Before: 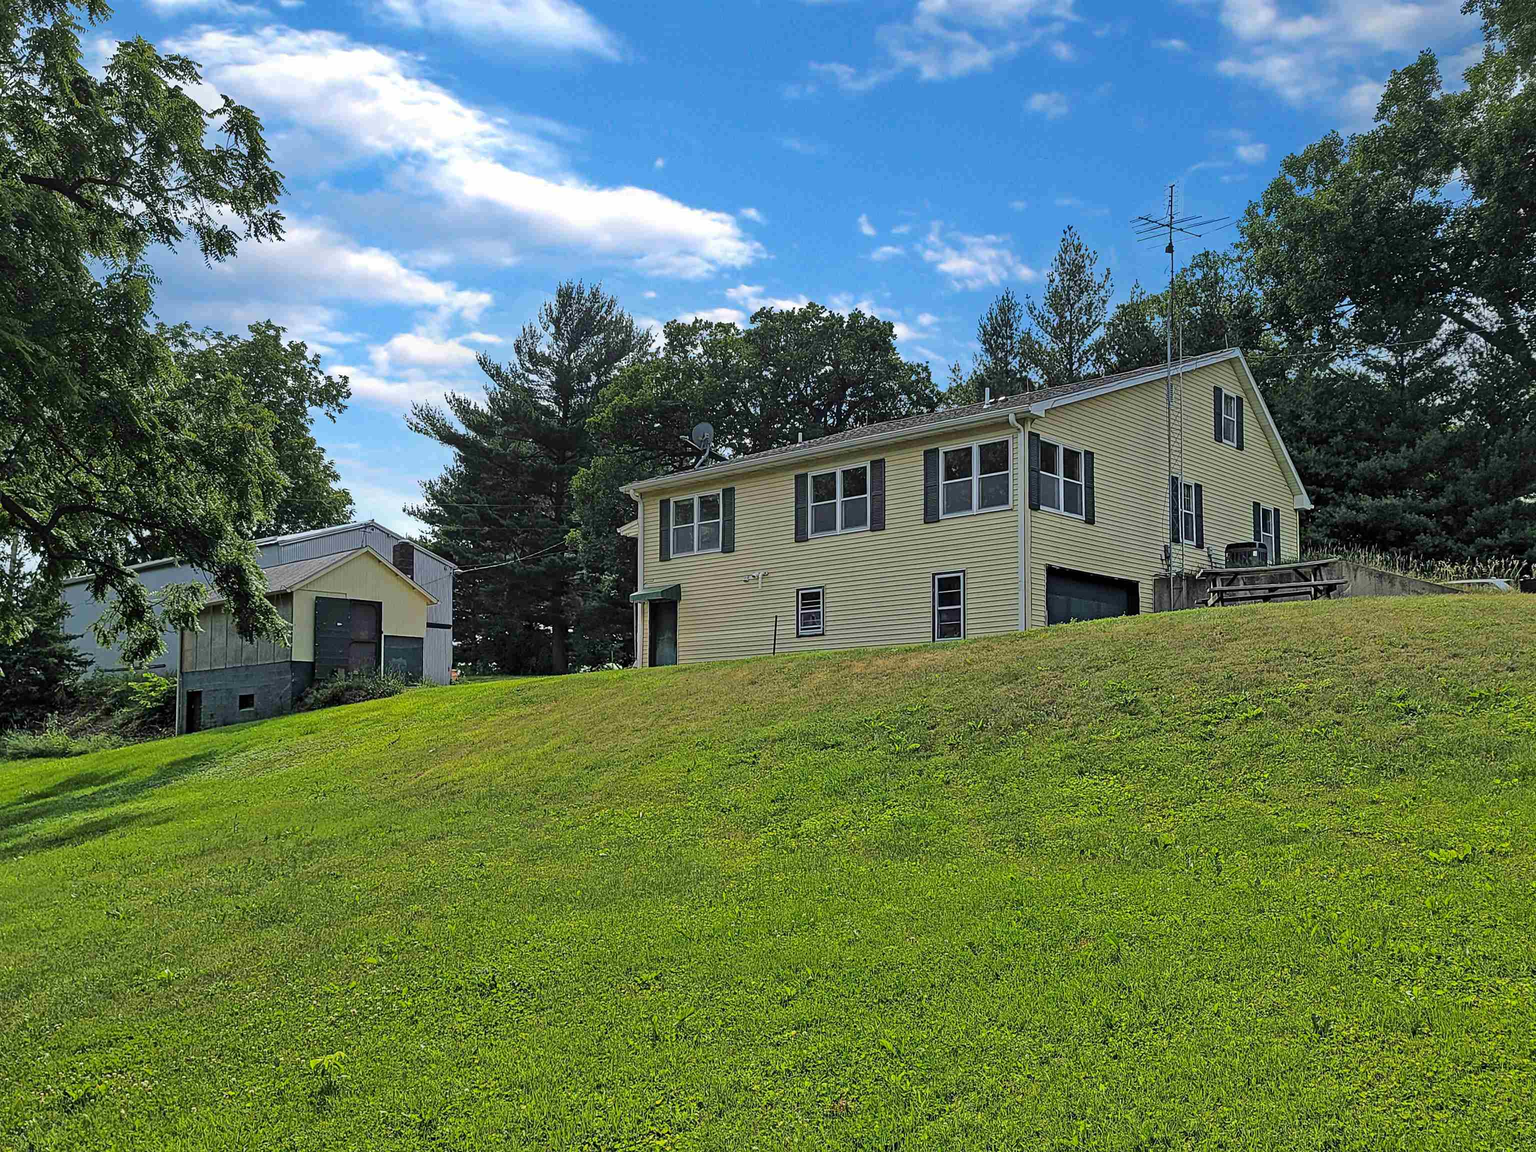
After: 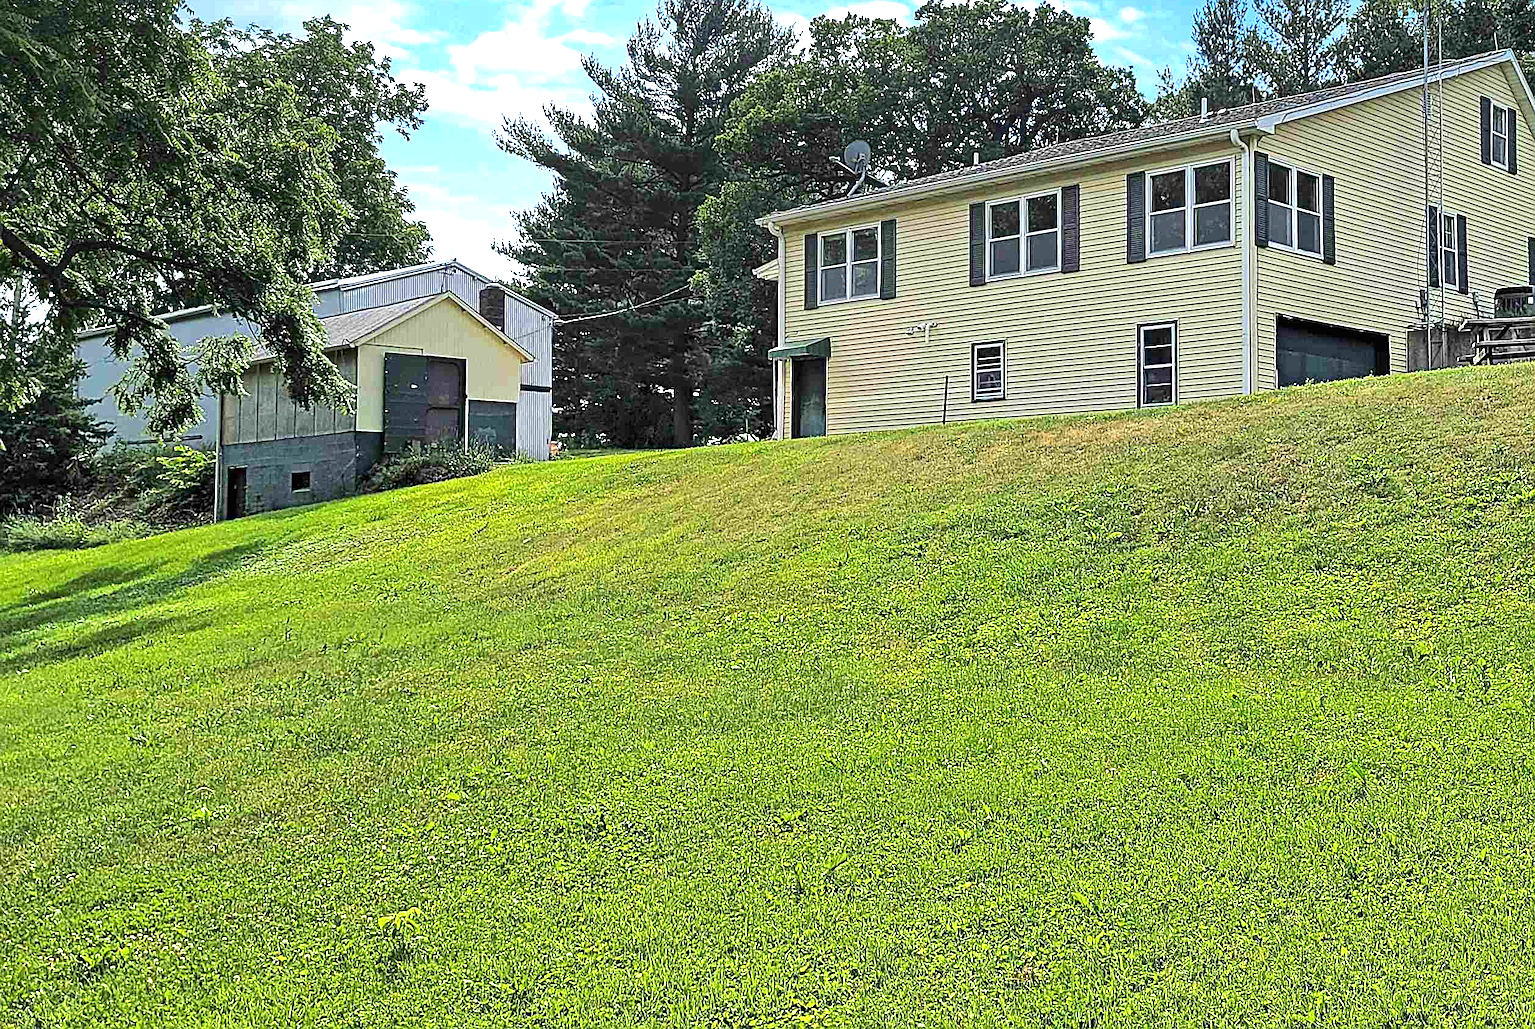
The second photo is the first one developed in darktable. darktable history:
exposure: exposure 0.994 EV, compensate highlight preservation false
crop: top 26.726%, right 17.995%
sharpen: amount 0.489
